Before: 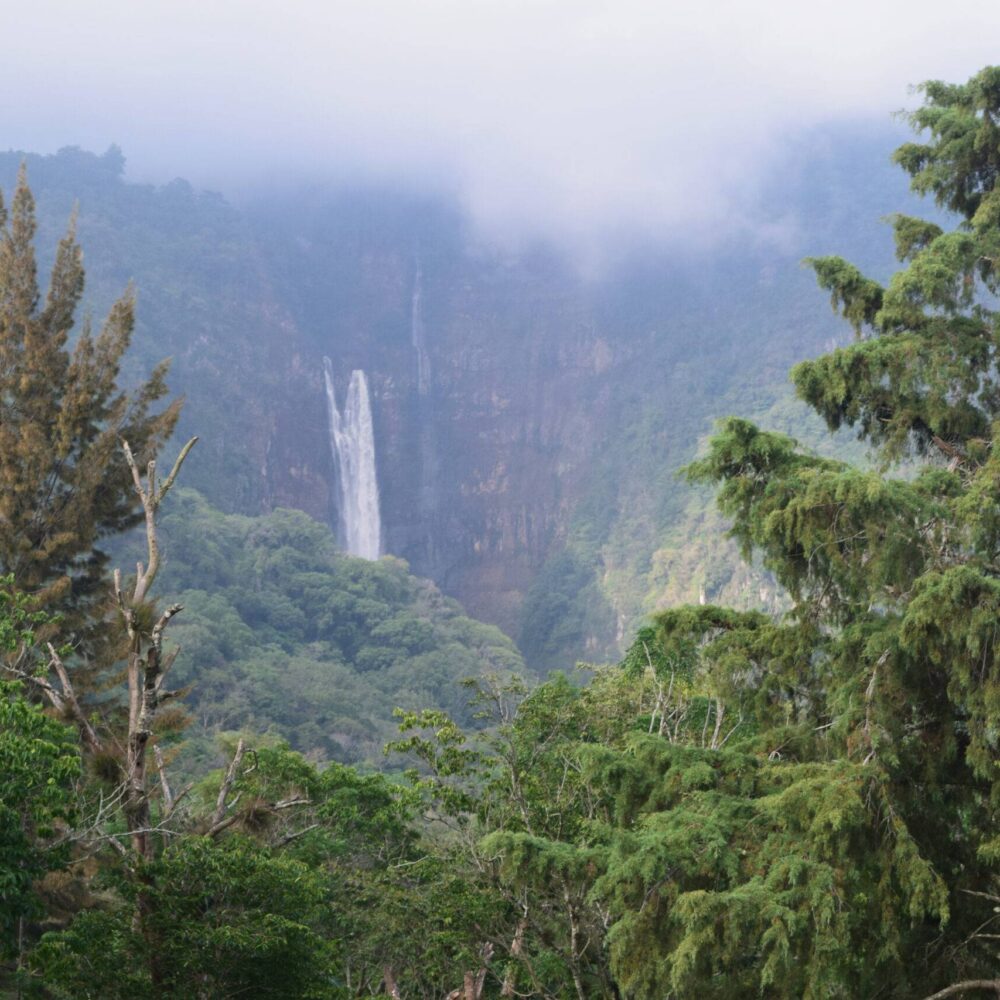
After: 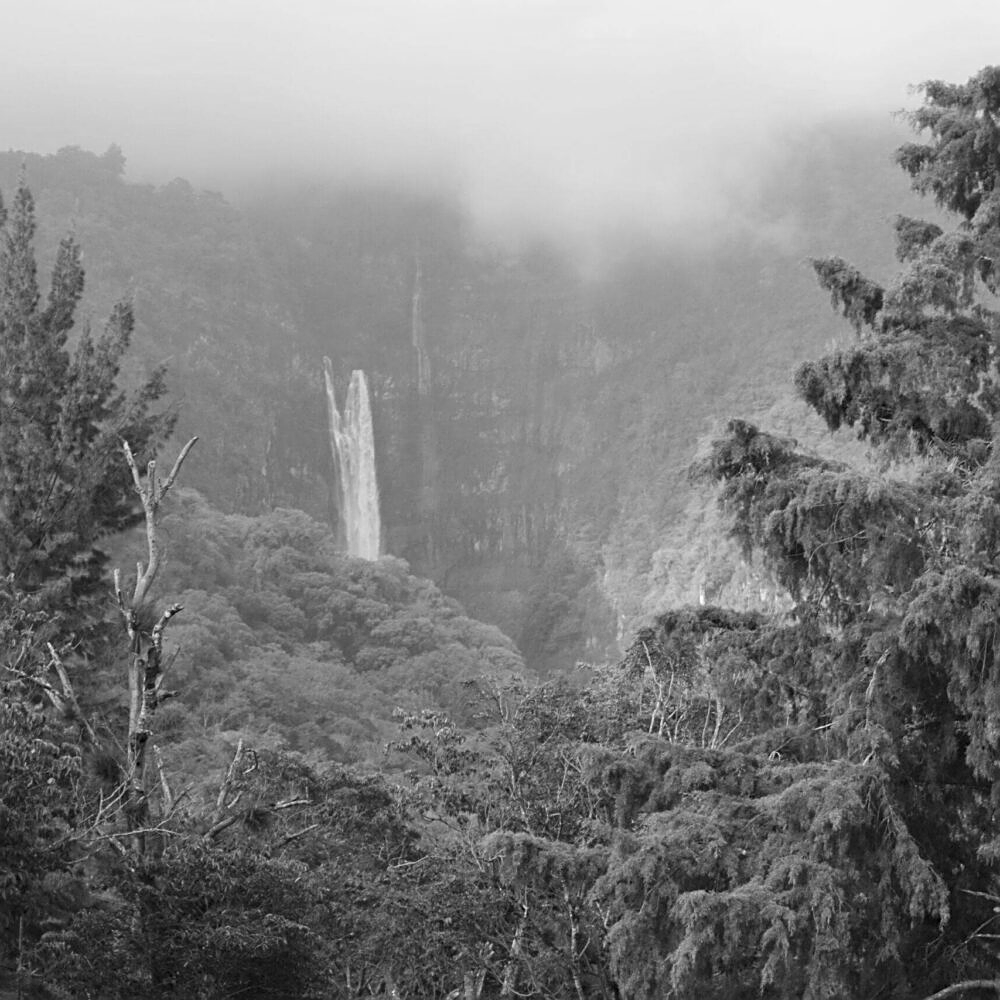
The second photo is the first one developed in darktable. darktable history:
color balance rgb: perceptual saturation grading › global saturation 20%, perceptual saturation grading › highlights -25%, perceptual saturation grading › shadows 25%
monochrome: on, module defaults
sharpen: on, module defaults
